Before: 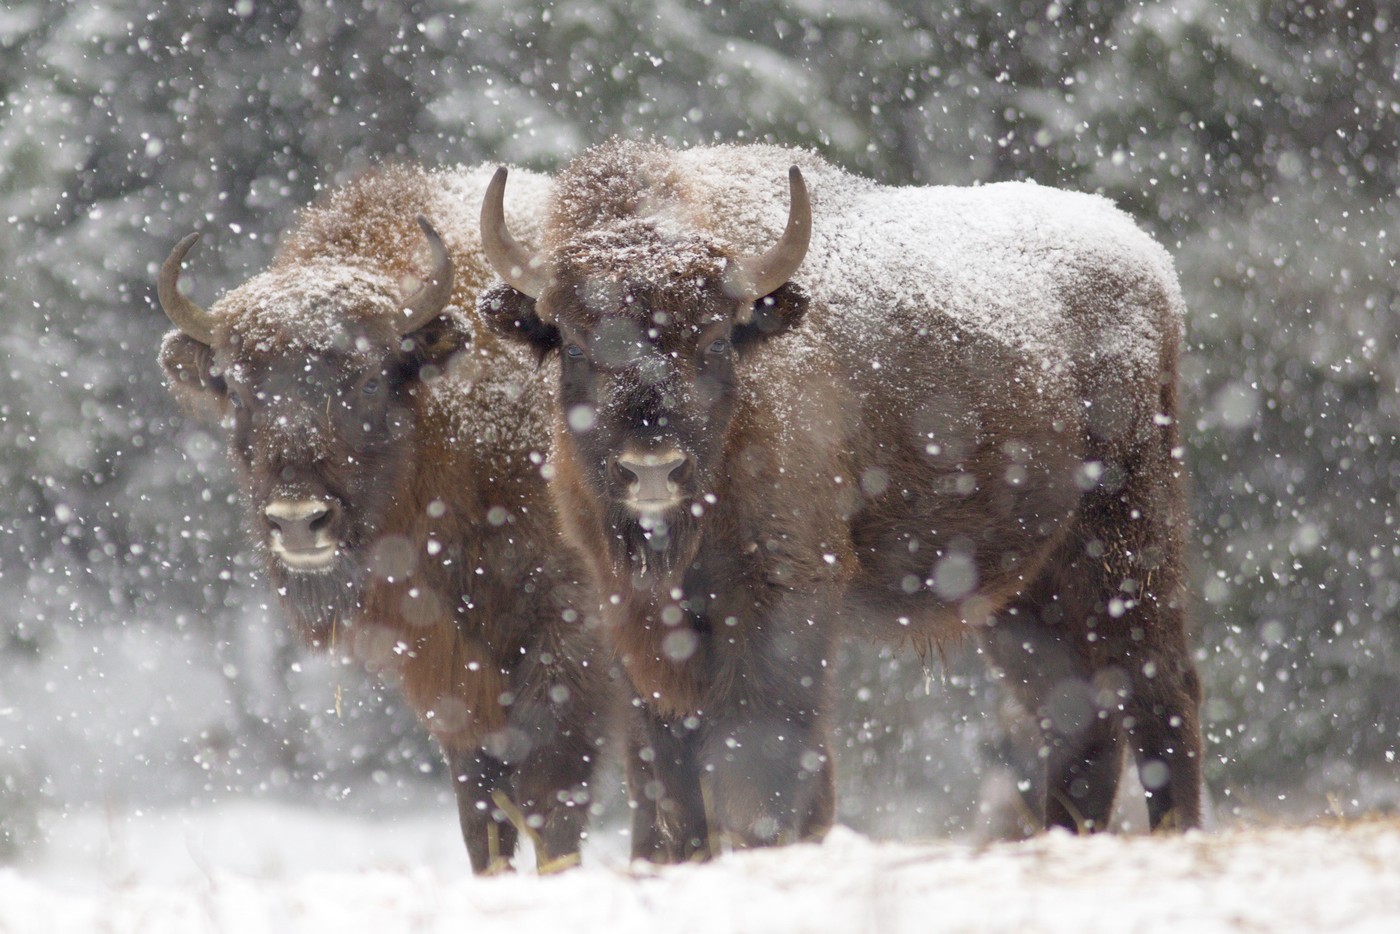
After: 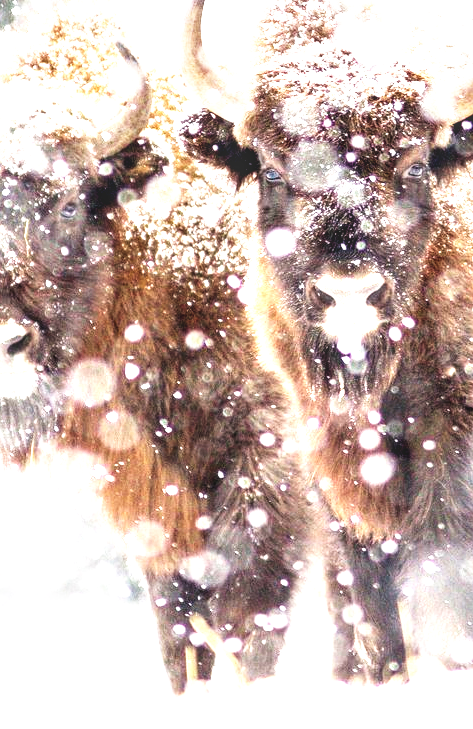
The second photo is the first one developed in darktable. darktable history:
base curve: curves: ch0 [(0, 0.036) (0.007, 0.037) (0.604, 0.887) (1, 1)], preserve colors none
local contrast: detail 160%
exposure: black level correction 0.016, exposure 1.788 EV, compensate highlight preservation false
crop and rotate: left 21.627%, top 18.896%, right 44.531%, bottom 2.985%
